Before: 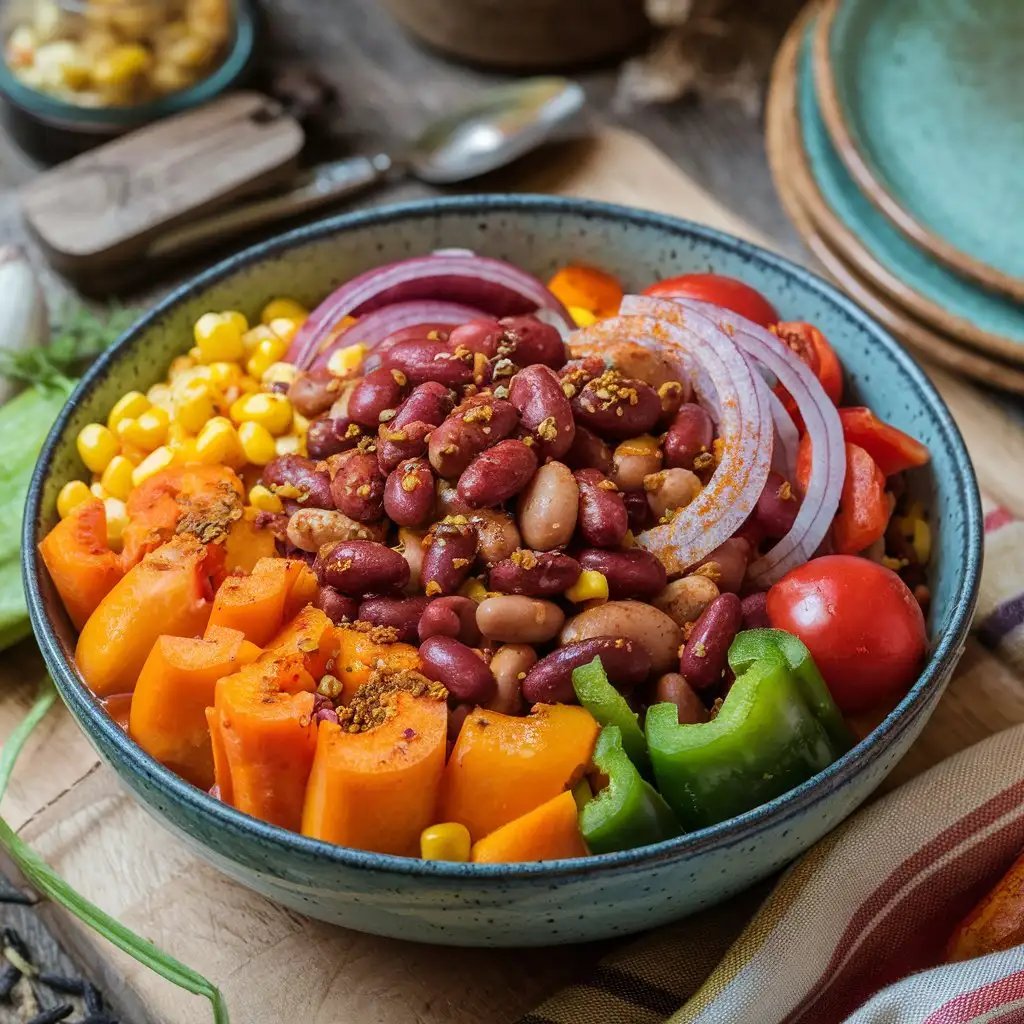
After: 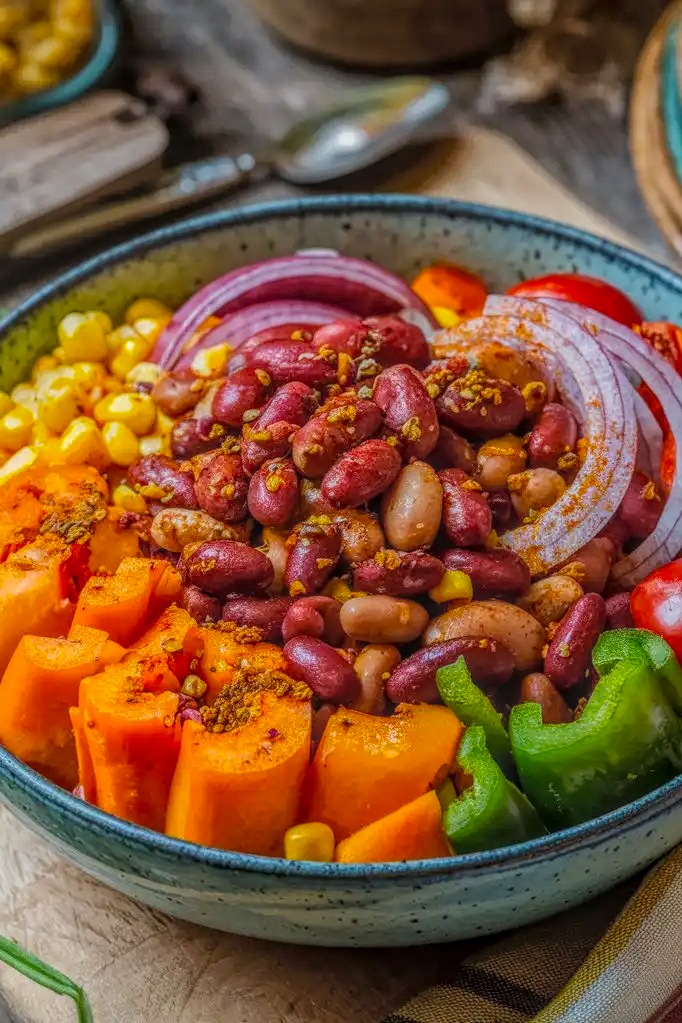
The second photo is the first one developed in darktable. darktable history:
color balance: output saturation 120%
crop and rotate: left 13.342%, right 19.991%
local contrast: highlights 20%, shadows 30%, detail 200%, midtone range 0.2
